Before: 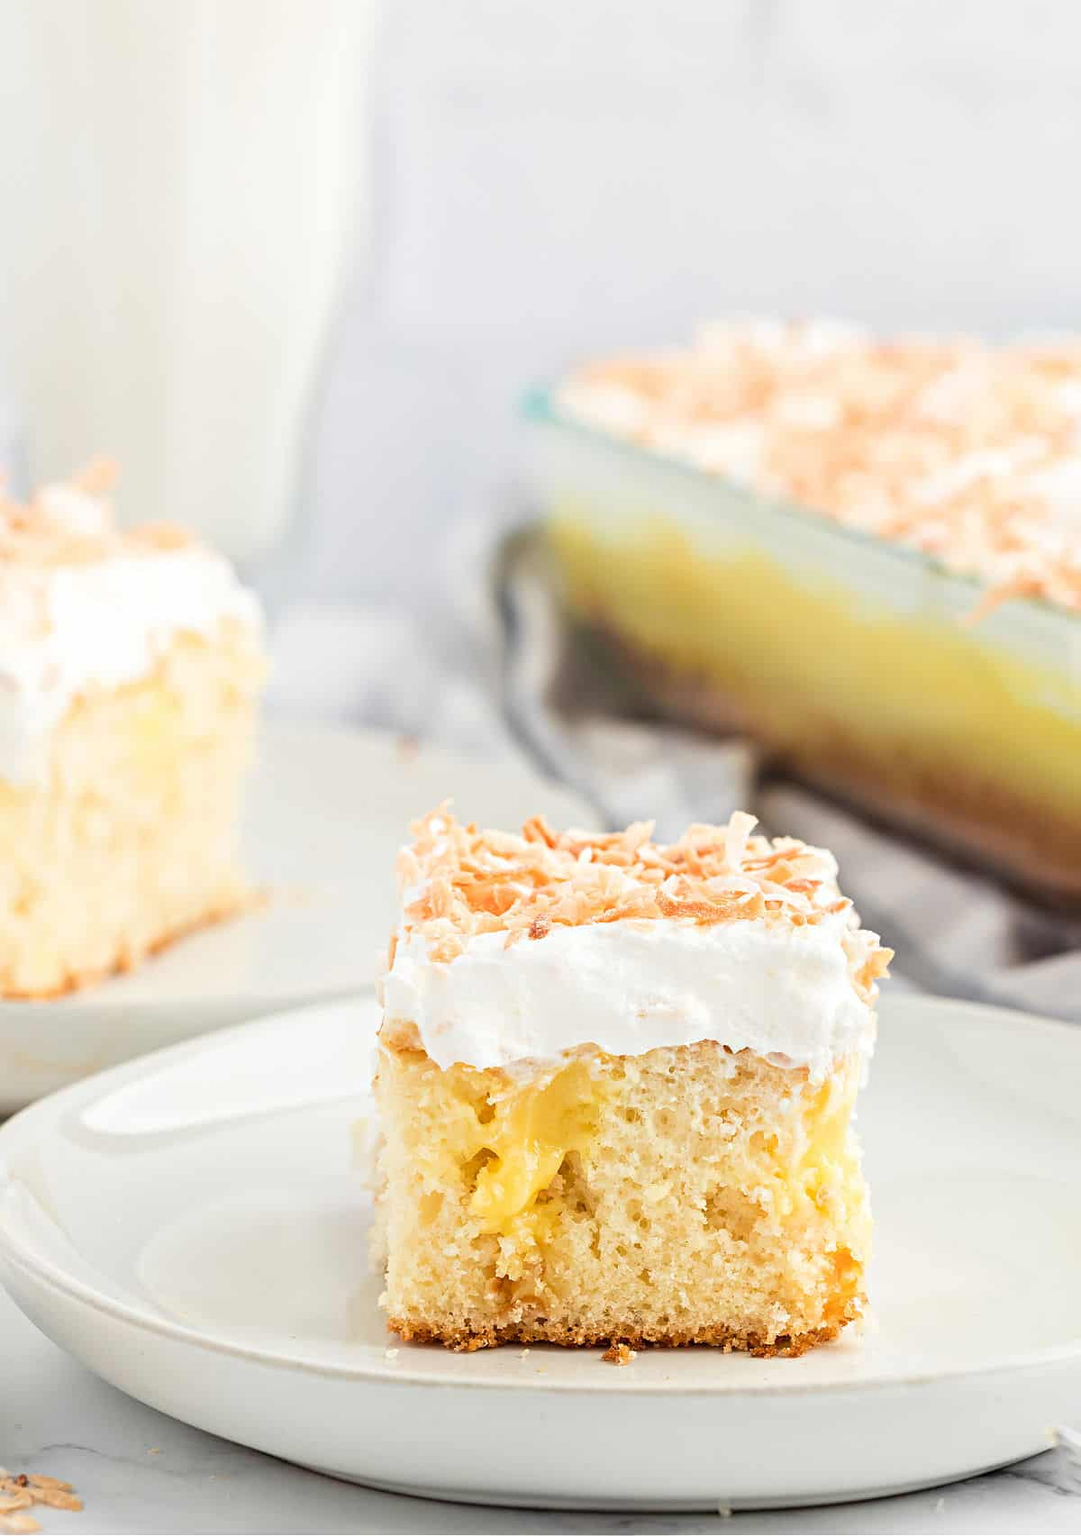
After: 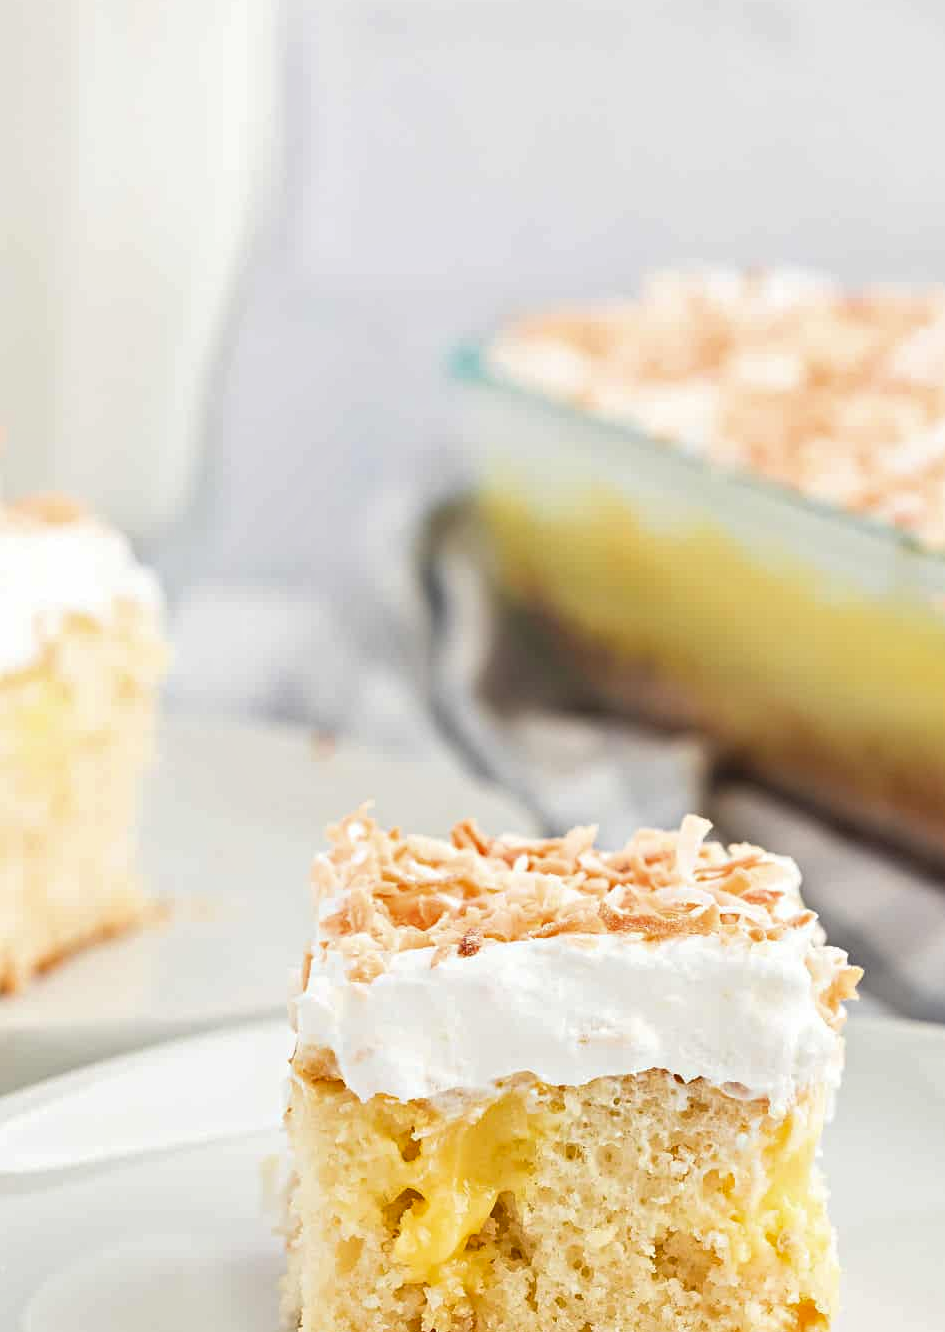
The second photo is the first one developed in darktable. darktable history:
shadows and highlights: shadows 35, highlights -35, soften with gaussian
crop and rotate: left 10.77%, top 5.1%, right 10.41%, bottom 16.76%
